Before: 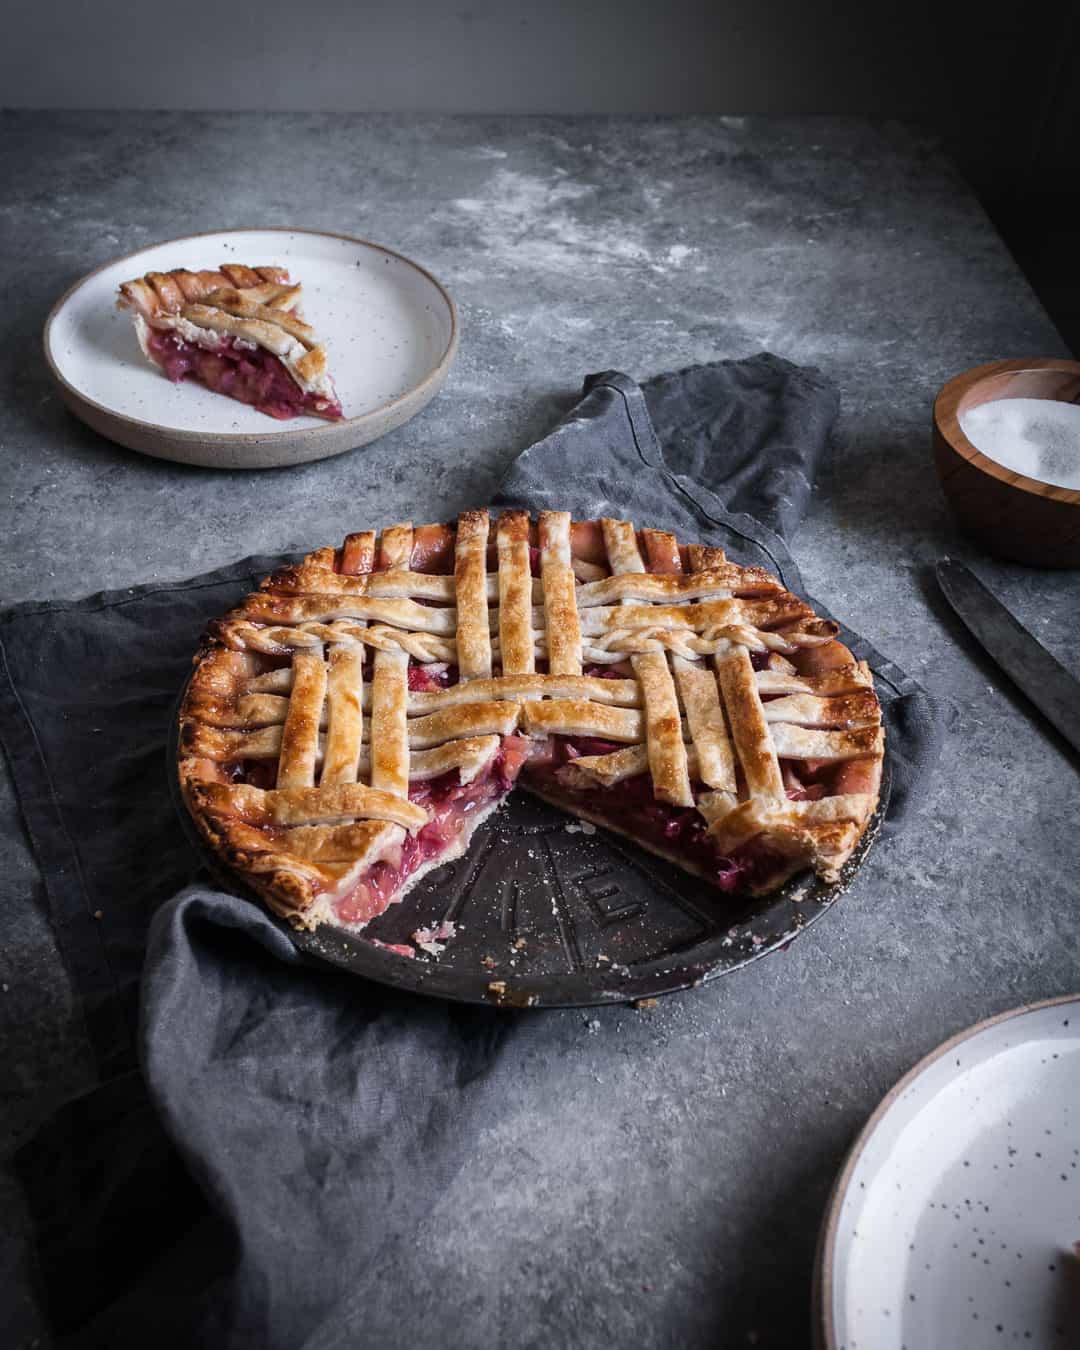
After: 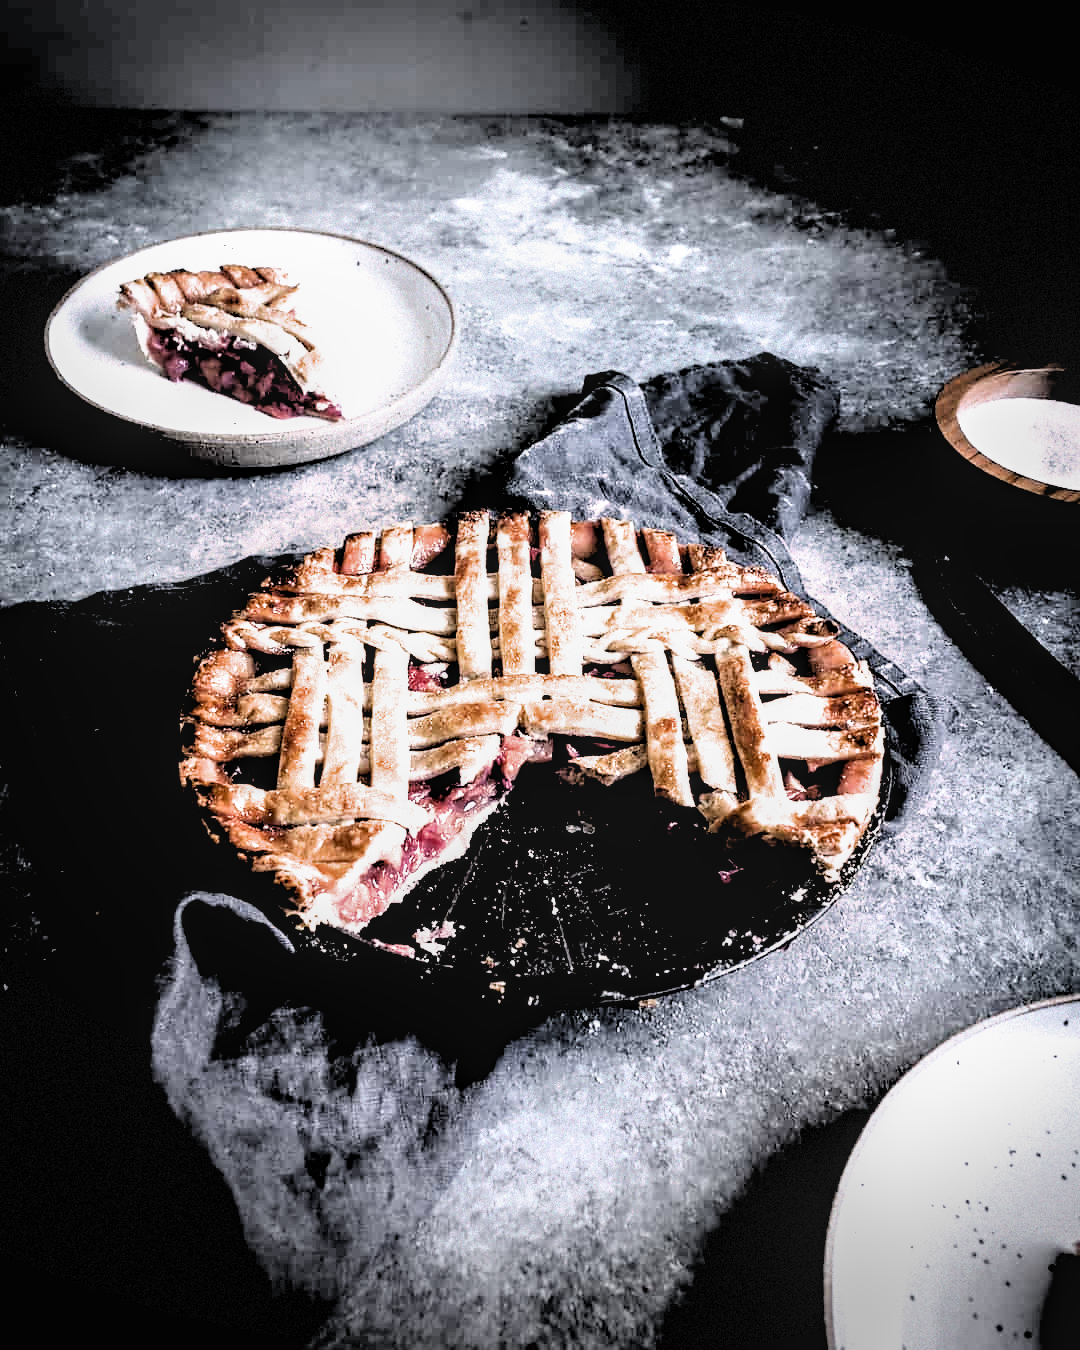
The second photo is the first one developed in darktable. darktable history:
local contrast: on, module defaults
exposure: black level correction 0, exposure 0.7 EV, compensate exposure bias true, compensate highlight preservation false
filmic rgb: black relative exposure -1 EV, white relative exposure 2.05 EV, hardness 1.52, contrast 2.25, enable highlight reconstruction true
vignetting: fall-off start 100%, brightness -0.406, saturation -0.3, width/height ratio 1.324, dithering 8-bit output, unbound false
sharpen: radius 1.458, amount 0.398, threshold 1.271
contrast equalizer: octaves 7, y [[0.6 ×6], [0.55 ×6], [0 ×6], [0 ×6], [0 ×6]], mix -0.3
contrast brightness saturation: contrast 0.01, saturation -0.05
